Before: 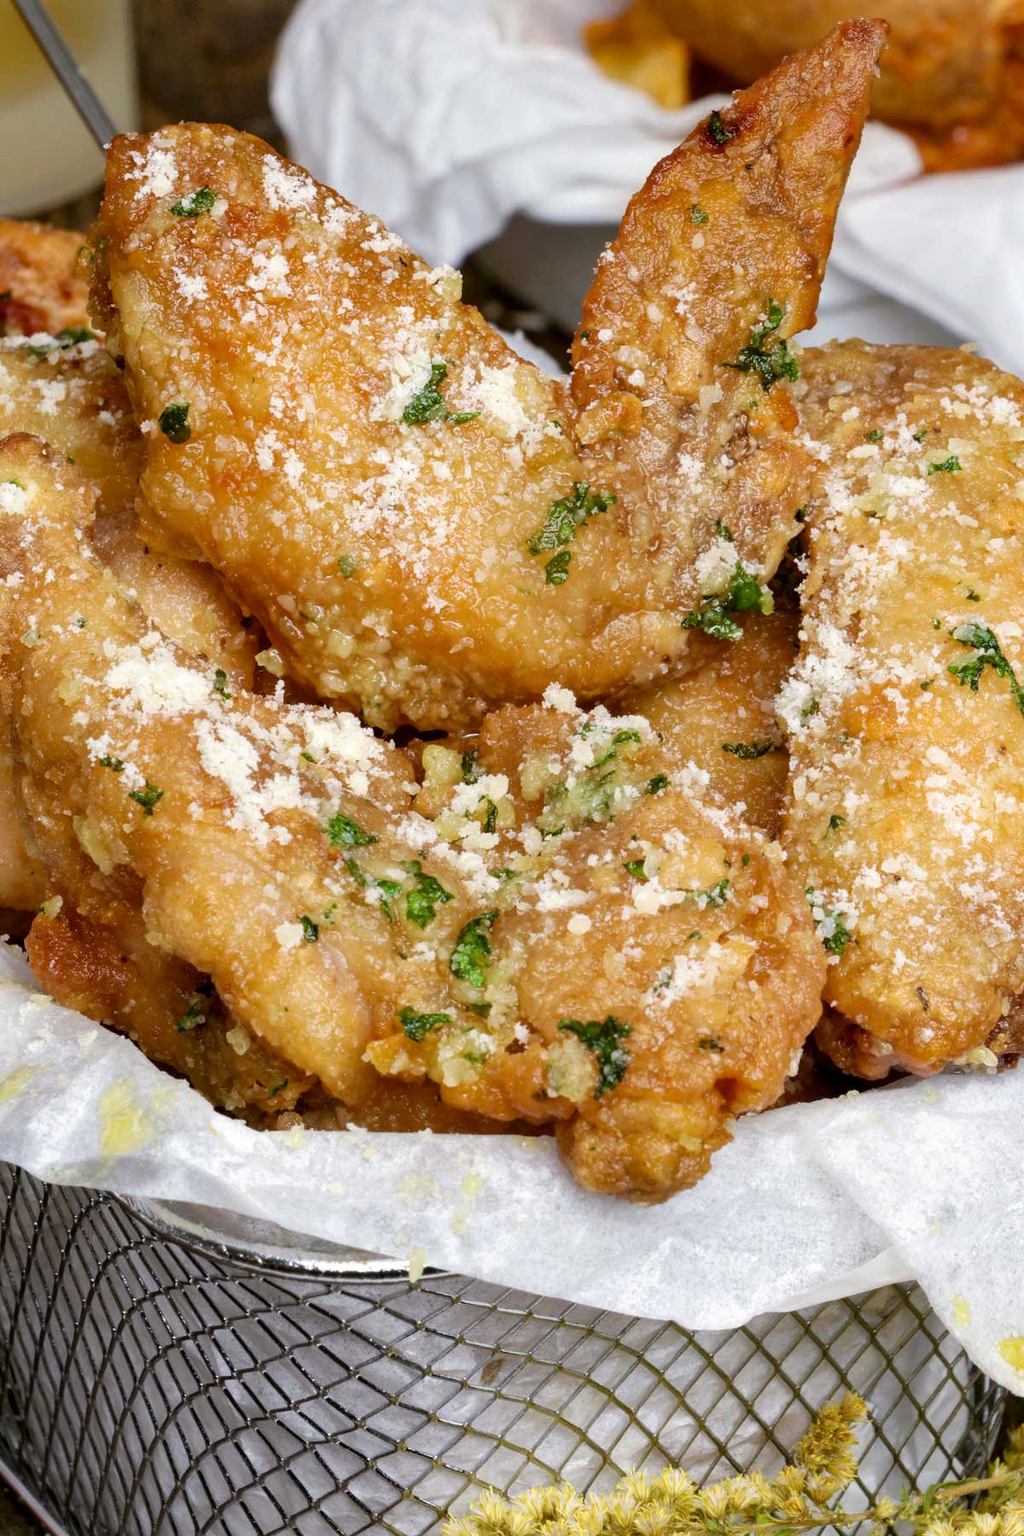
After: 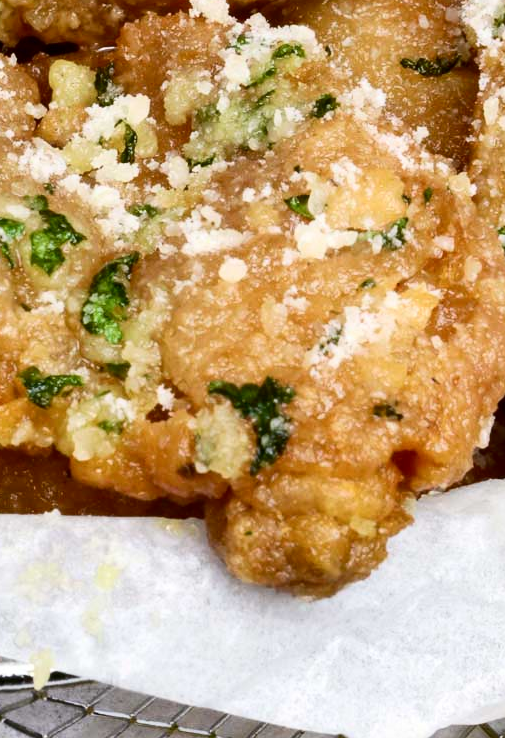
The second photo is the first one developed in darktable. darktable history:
crop: left 37.221%, top 45.169%, right 20.63%, bottom 13.777%
contrast brightness saturation: contrast 0.22
